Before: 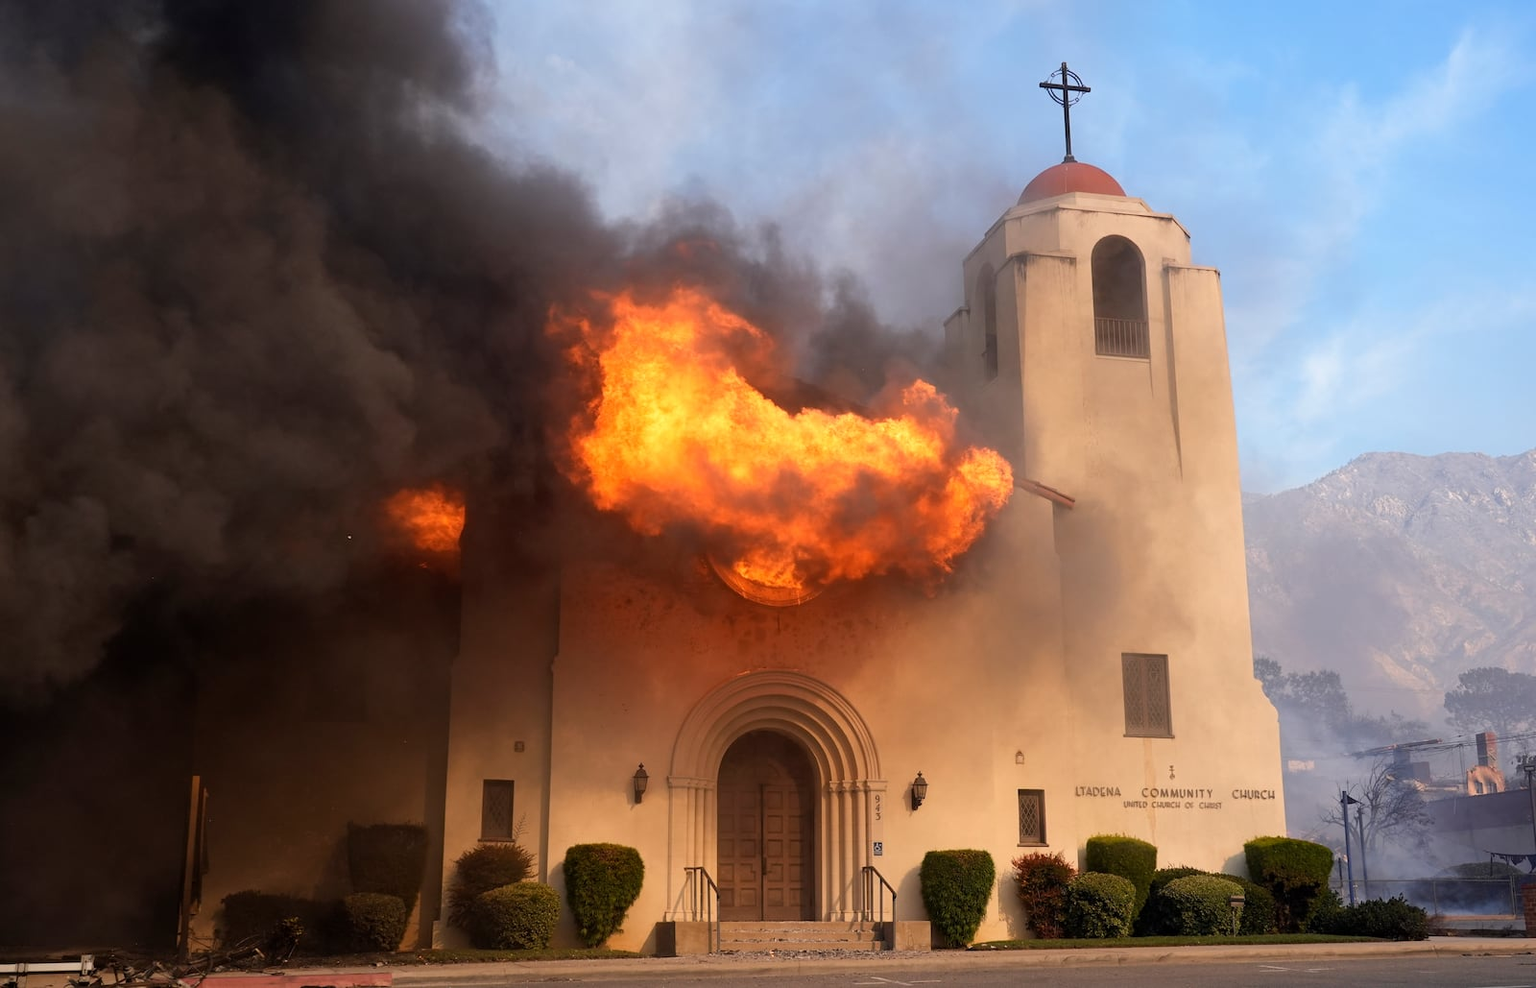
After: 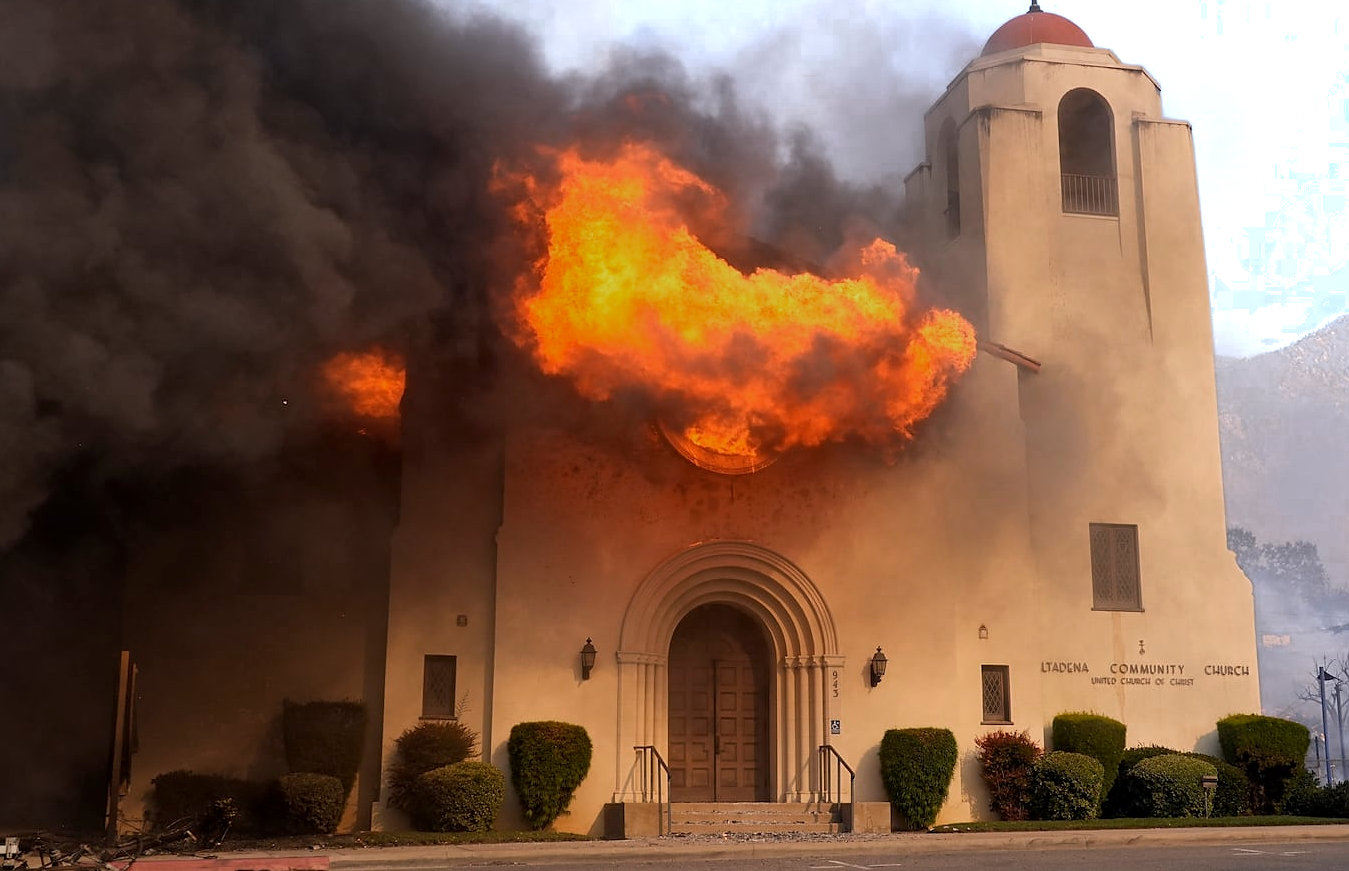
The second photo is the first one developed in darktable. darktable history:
color zones: curves: ch0 [(0.203, 0.433) (0.607, 0.517) (0.697, 0.696) (0.705, 0.897)]
sharpen: radius 0.972, amount 0.604
local contrast: mode bilateral grid, contrast 20, coarseness 50, detail 119%, midtone range 0.2
crop and rotate: left 4.989%, top 15.273%, right 10.677%
